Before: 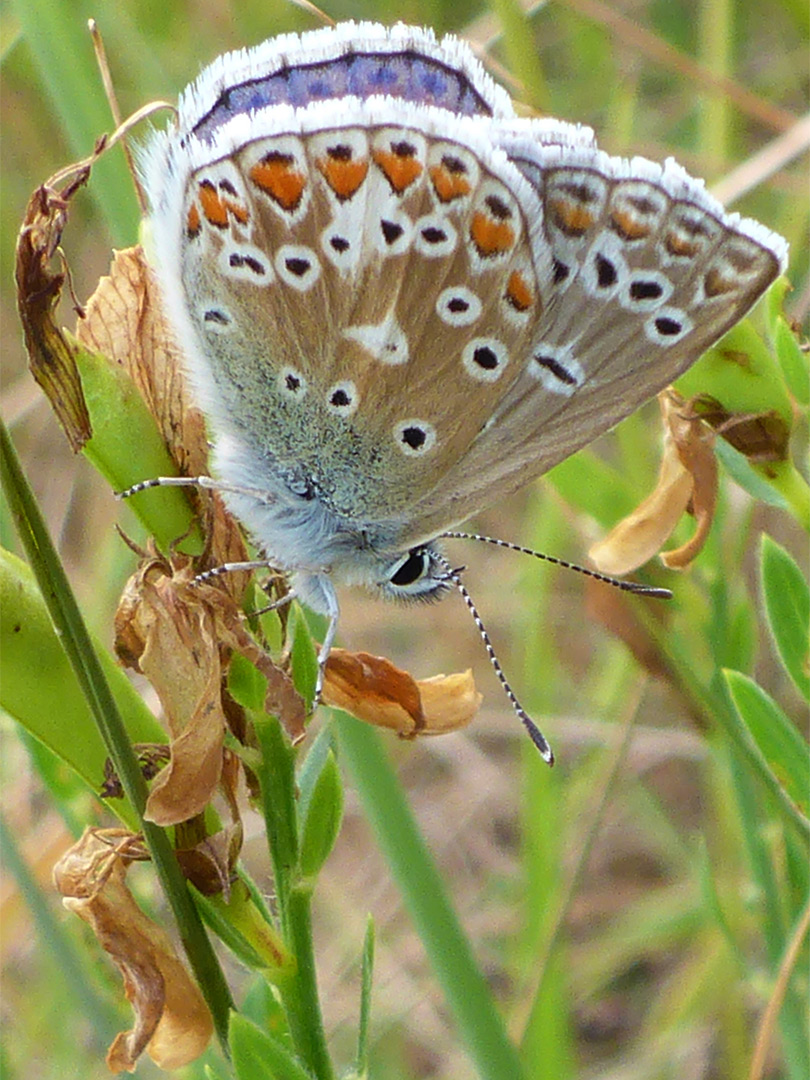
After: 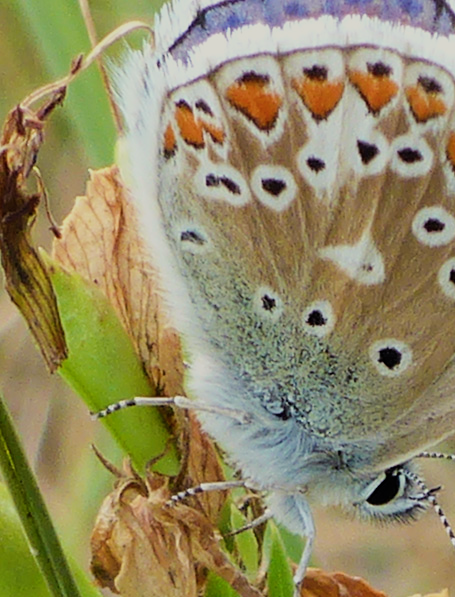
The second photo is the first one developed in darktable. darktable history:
crop and rotate: left 3.069%, top 7.42%, right 40.681%, bottom 37.214%
color balance rgb: shadows lift › chroma 0.86%, shadows lift › hue 115.7°, highlights gain › luminance 5.907%, highlights gain › chroma 2.587%, highlights gain › hue 88.8°, perceptual saturation grading › global saturation -0.215%
exposure: compensate exposure bias true, compensate highlight preservation false
filmic rgb: black relative exposure -7.65 EV, white relative exposure 4.56 EV, hardness 3.61, iterations of high-quality reconstruction 10
